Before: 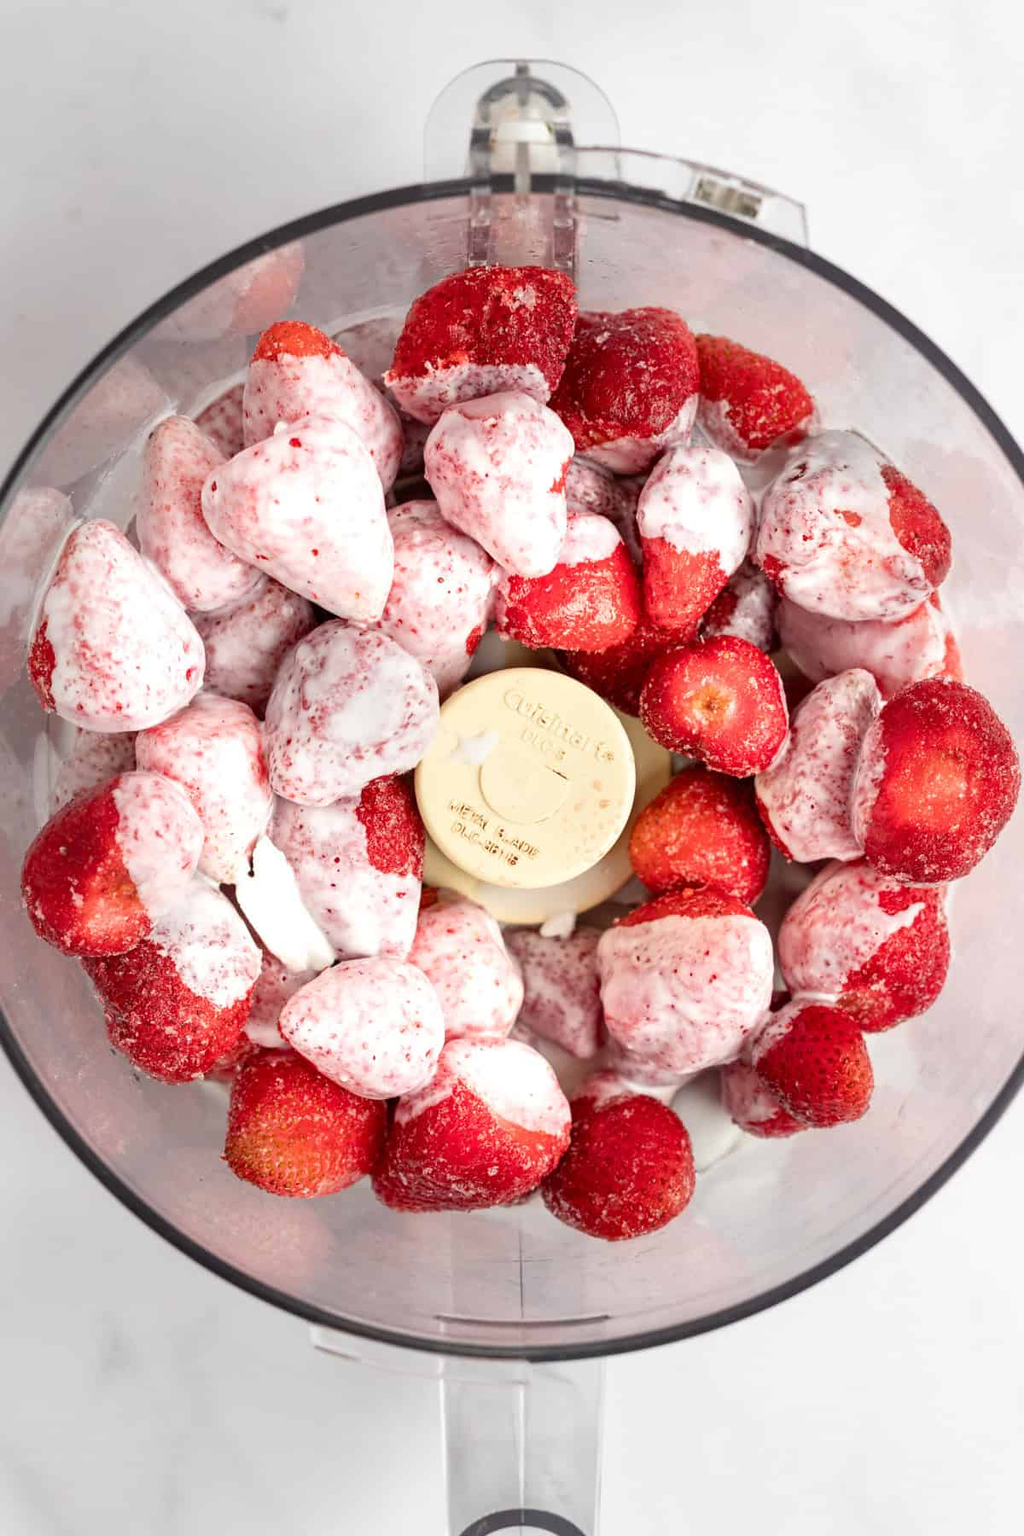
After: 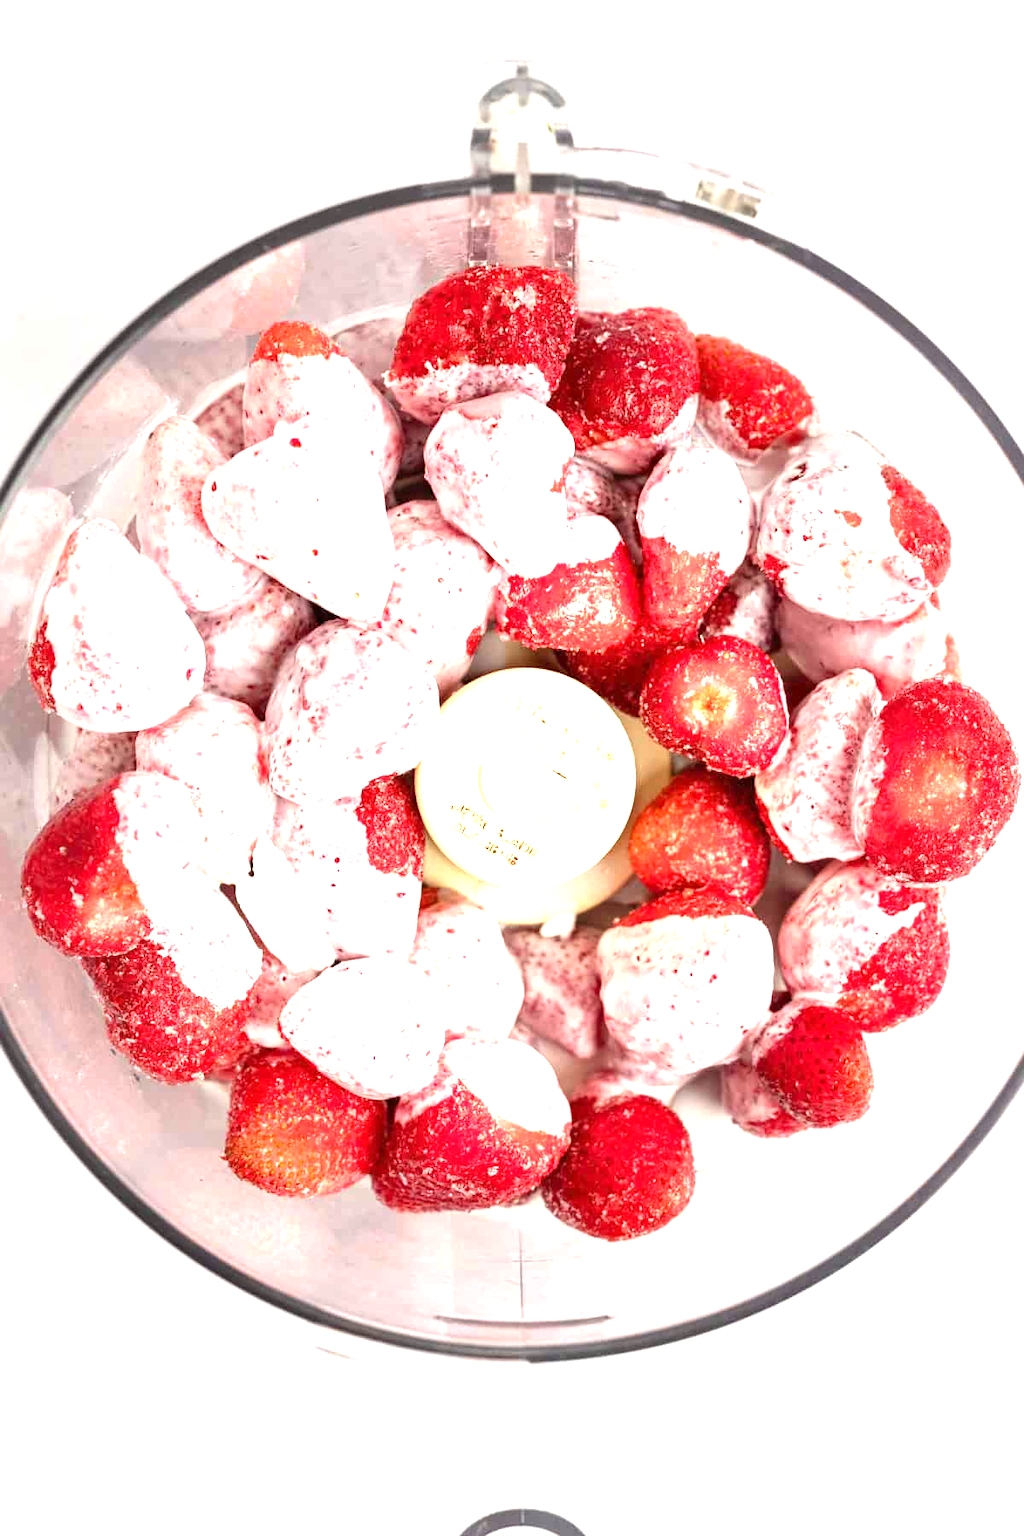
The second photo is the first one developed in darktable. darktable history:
exposure: exposure 1.223 EV, compensate highlight preservation false
white balance: red 1.009, blue 0.985
